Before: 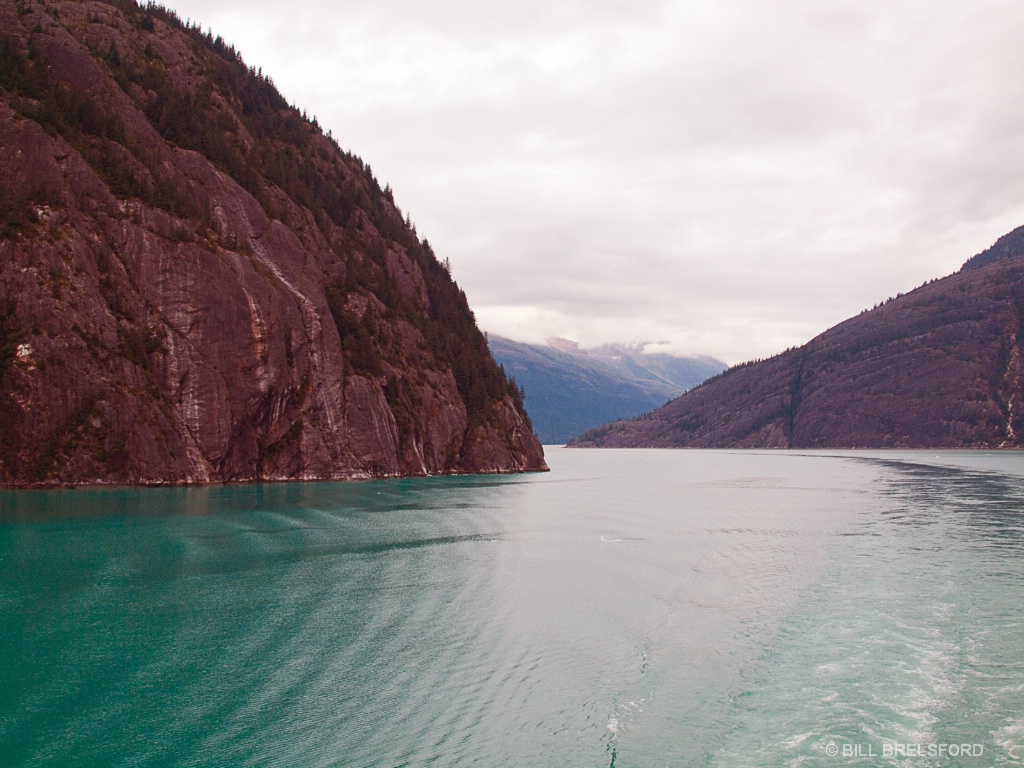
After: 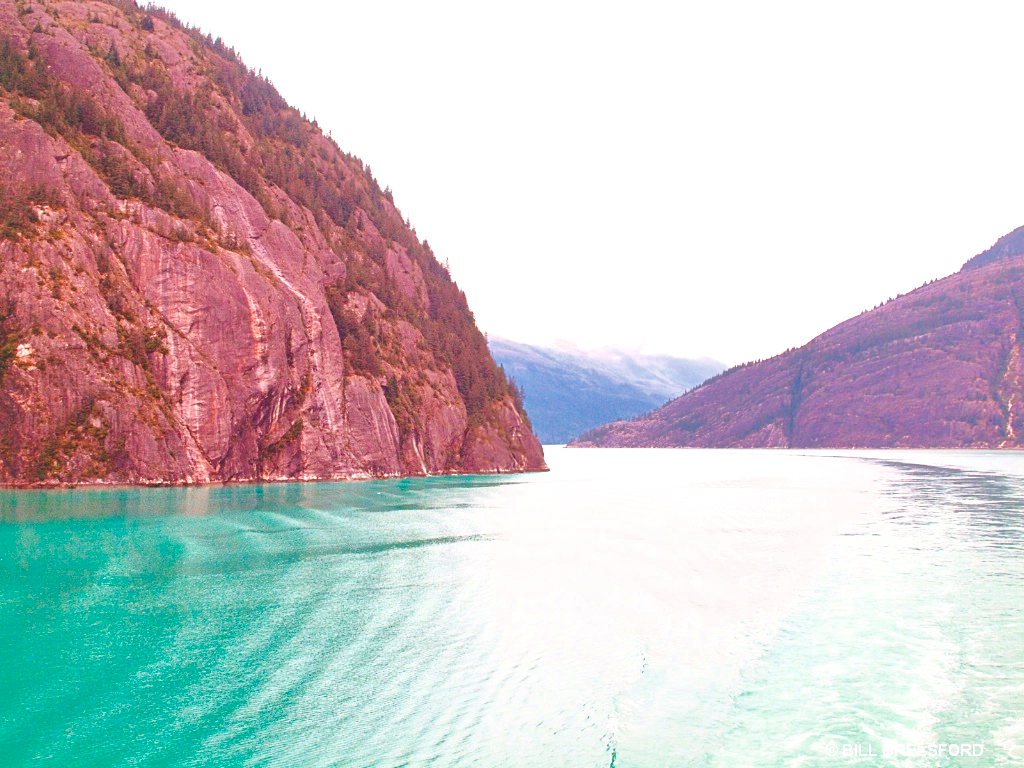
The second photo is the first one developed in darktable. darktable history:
exposure: exposure 2.914 EV, compensate highlight preservation false
filmic rgb: black relative exposure -7.65 EV, white relative exposure 4.56 EV, hardness 3.61
local contrast: mode bilateral grid, contrast 19, coarseness 49, detail 130%, midtone range 0.2
color balance rgb: perceptual saturation grading › global saturation 18.151%, global vibrance 20%
shadows and highlights: highlights color adjustment 45.25%
